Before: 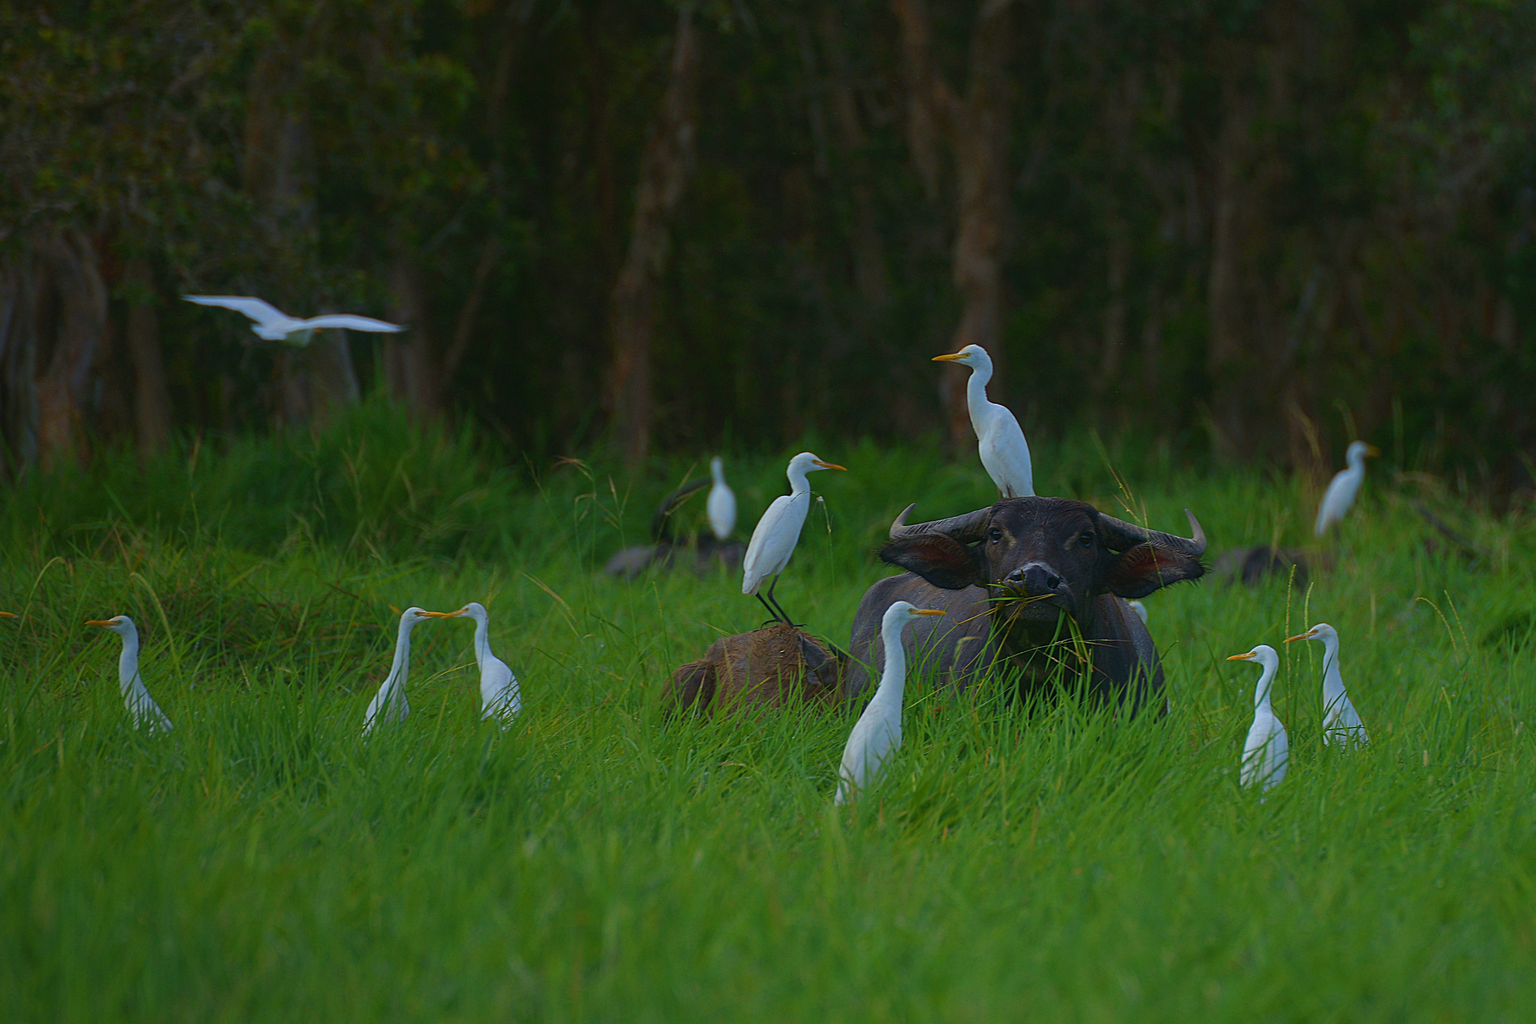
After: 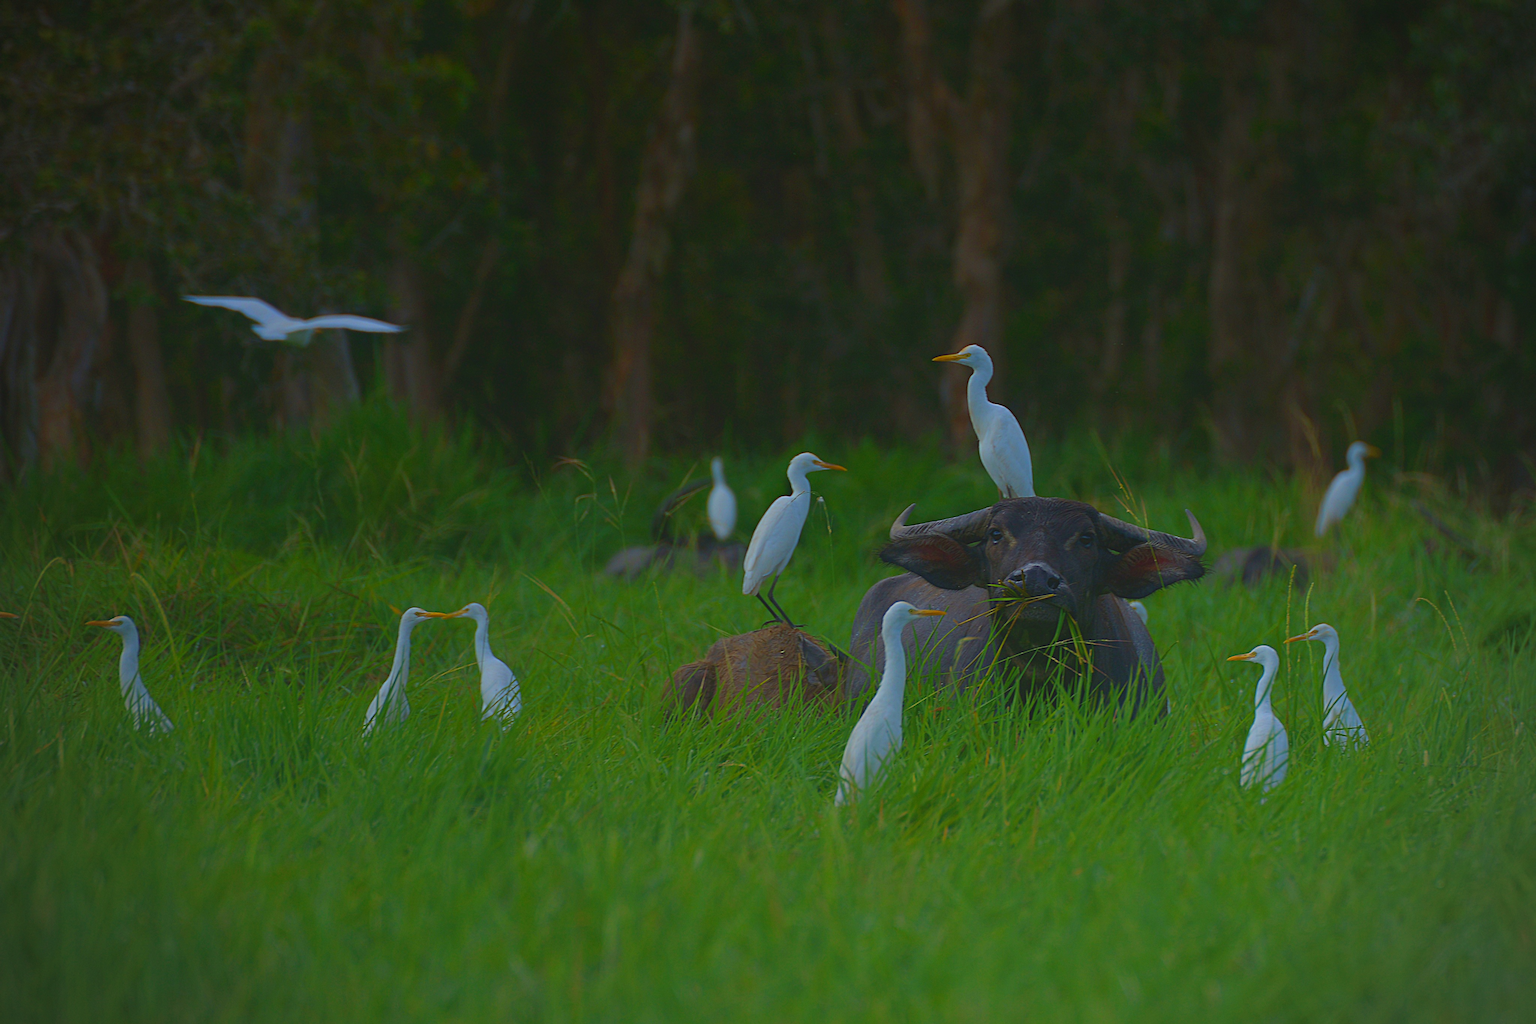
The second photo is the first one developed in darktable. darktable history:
vignetting: fall-off radius 60.92%
local contrast: detail 70%
exposure: black level correction 0, exposure 0.2 EV, compensate exposure bias true, compensate highlight preservation false
